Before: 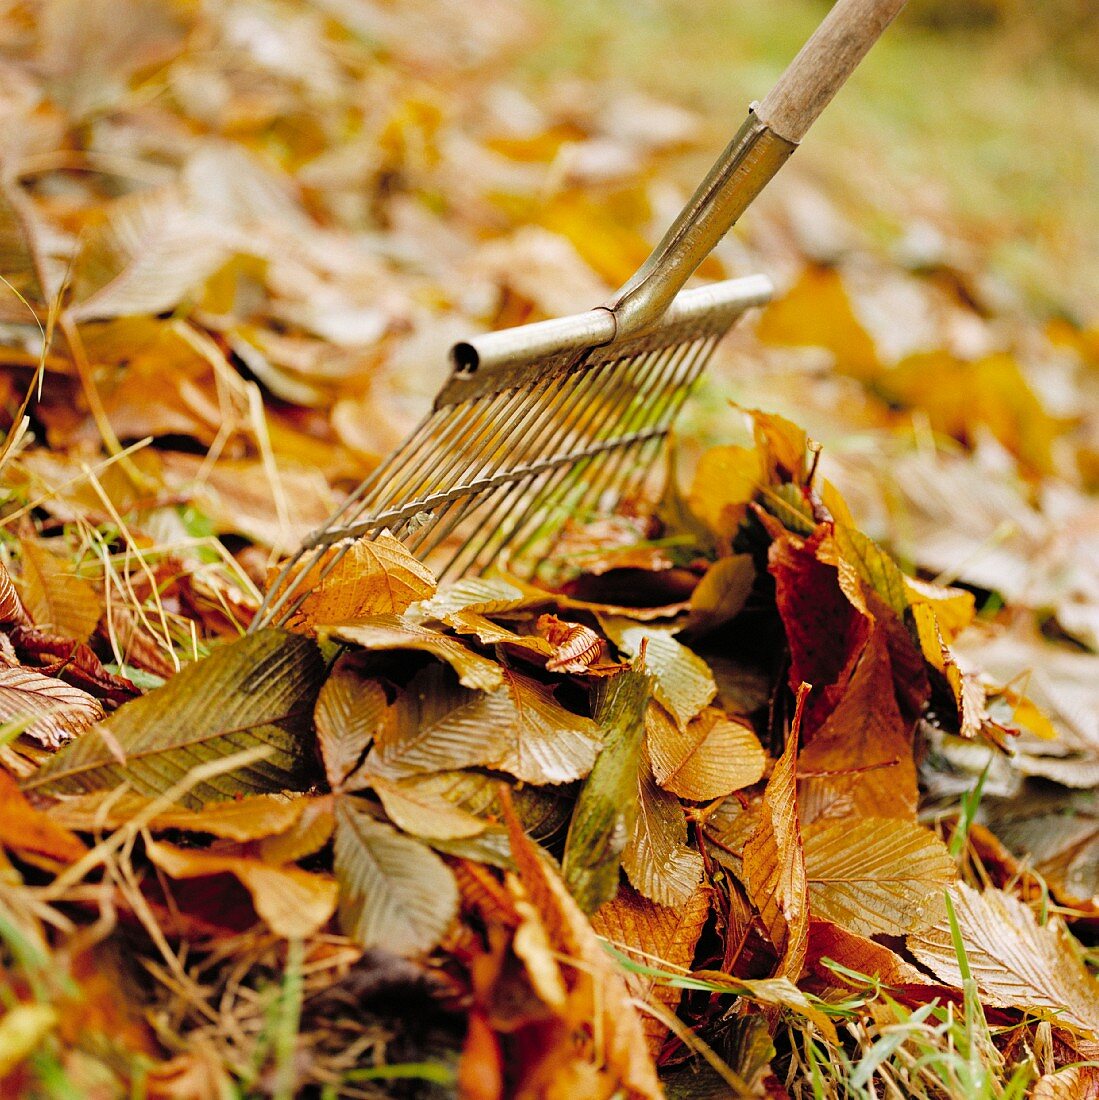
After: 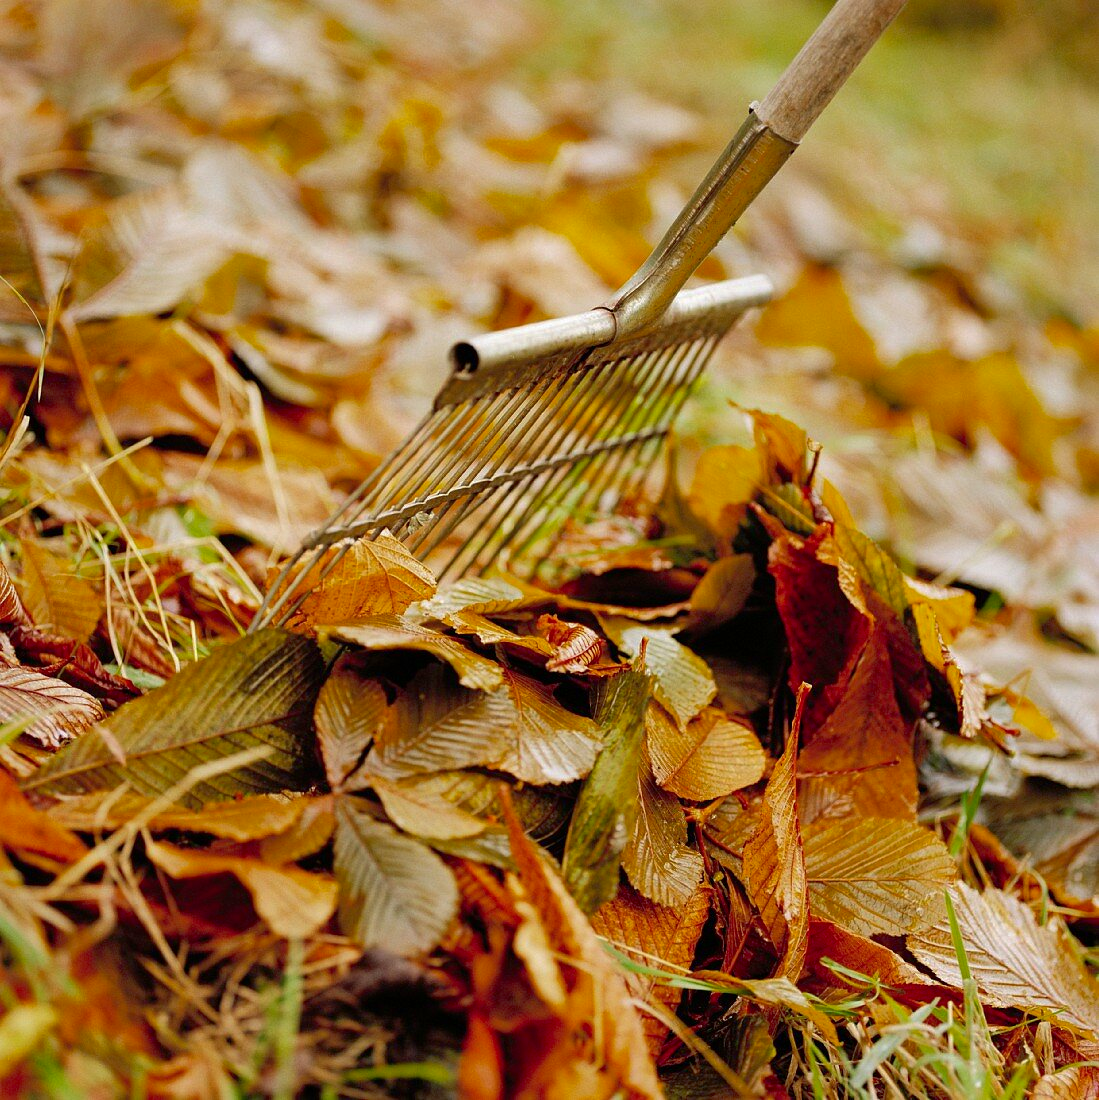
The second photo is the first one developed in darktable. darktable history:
exposure: compensate highlight preservation false
levels: mode automatic, levels [0.246, 0.256, 0.506]
shadows and highlights: on, module defaults
contrast brightness saturation: brightness -0.094
